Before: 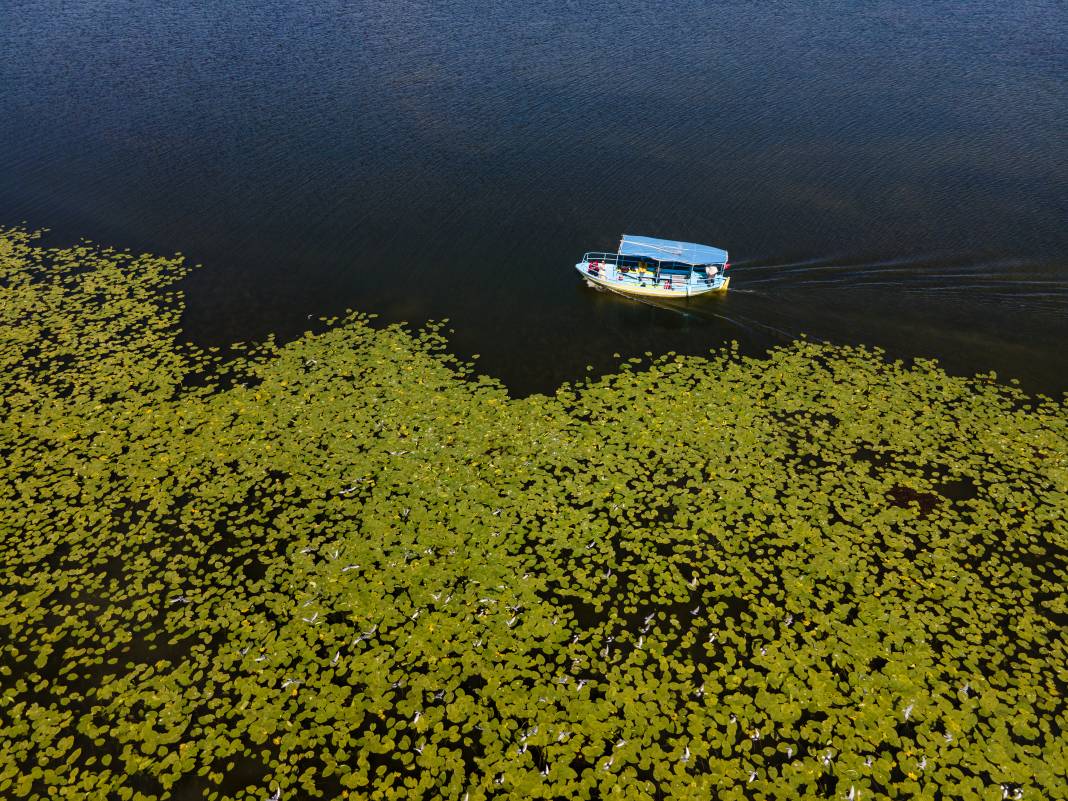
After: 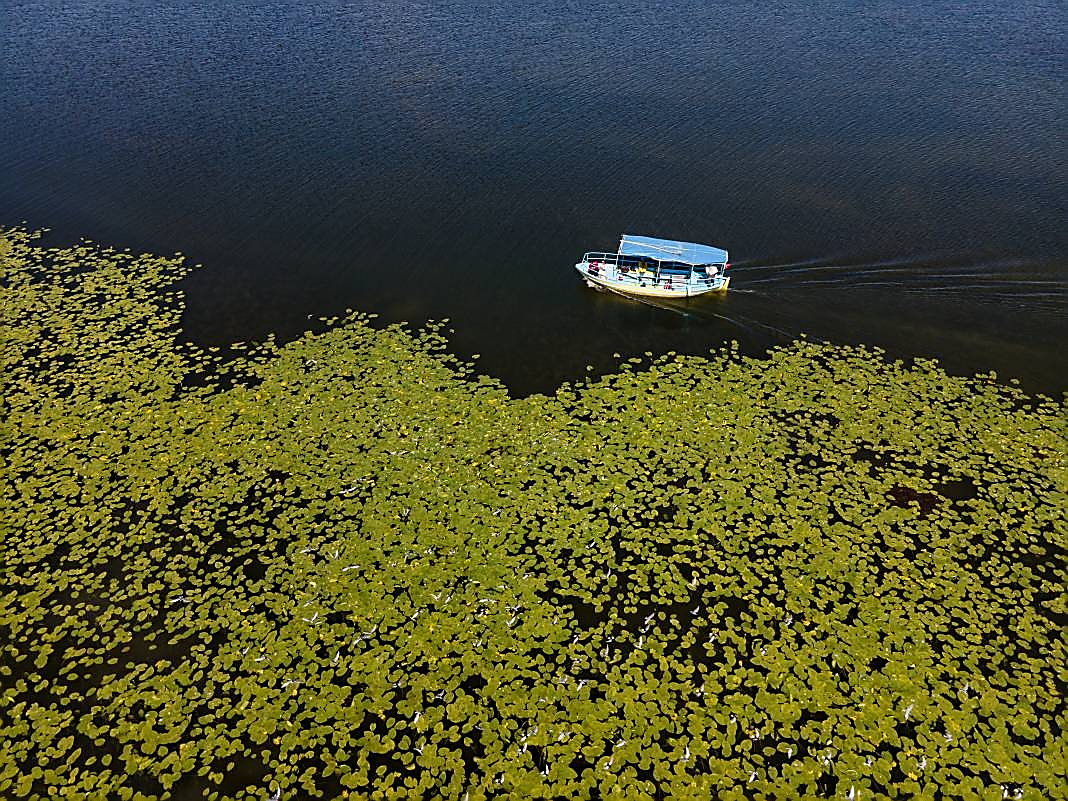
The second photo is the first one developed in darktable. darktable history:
sharpen: radius 1.415, amount 1.237, threshold 0.811
contrast equalizer: y [[0.5, 0.5, 0.472, 0.5, 0.5, 0.5], [0.5 ×6], [0.5 ×6], [0 ×6], [0 ×6]], mix -0.31
